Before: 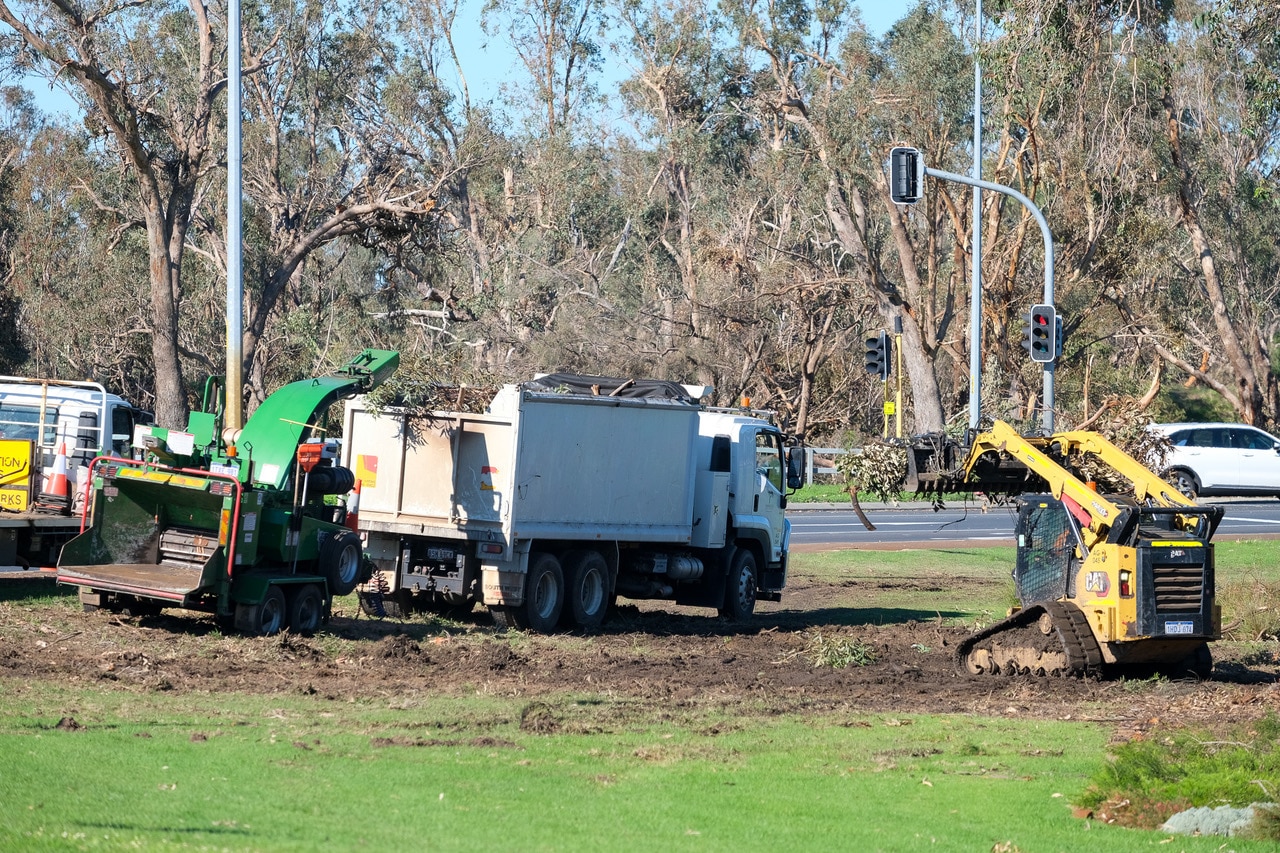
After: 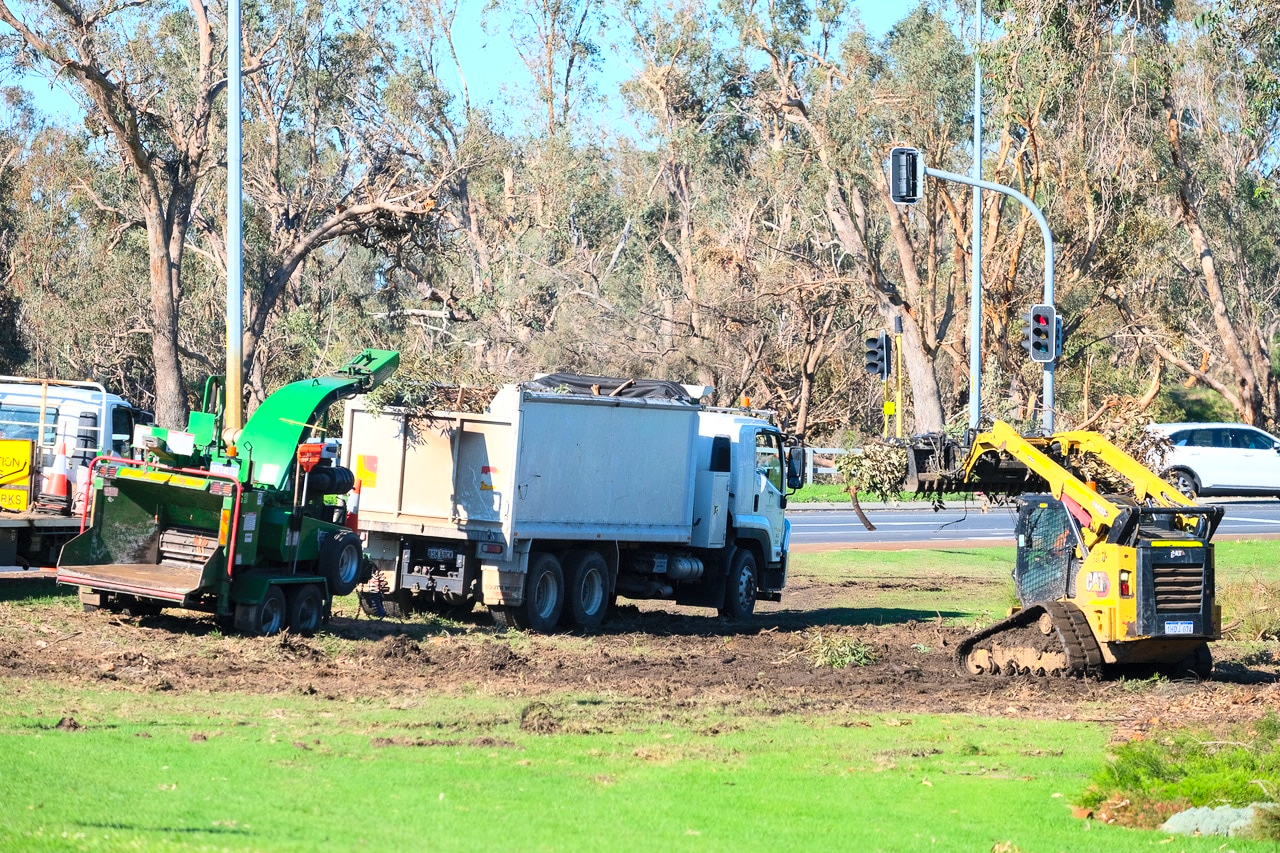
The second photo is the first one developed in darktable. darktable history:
contrast brightness saturation: contrast 0.243, brightness 0.255, saturation 0.391
